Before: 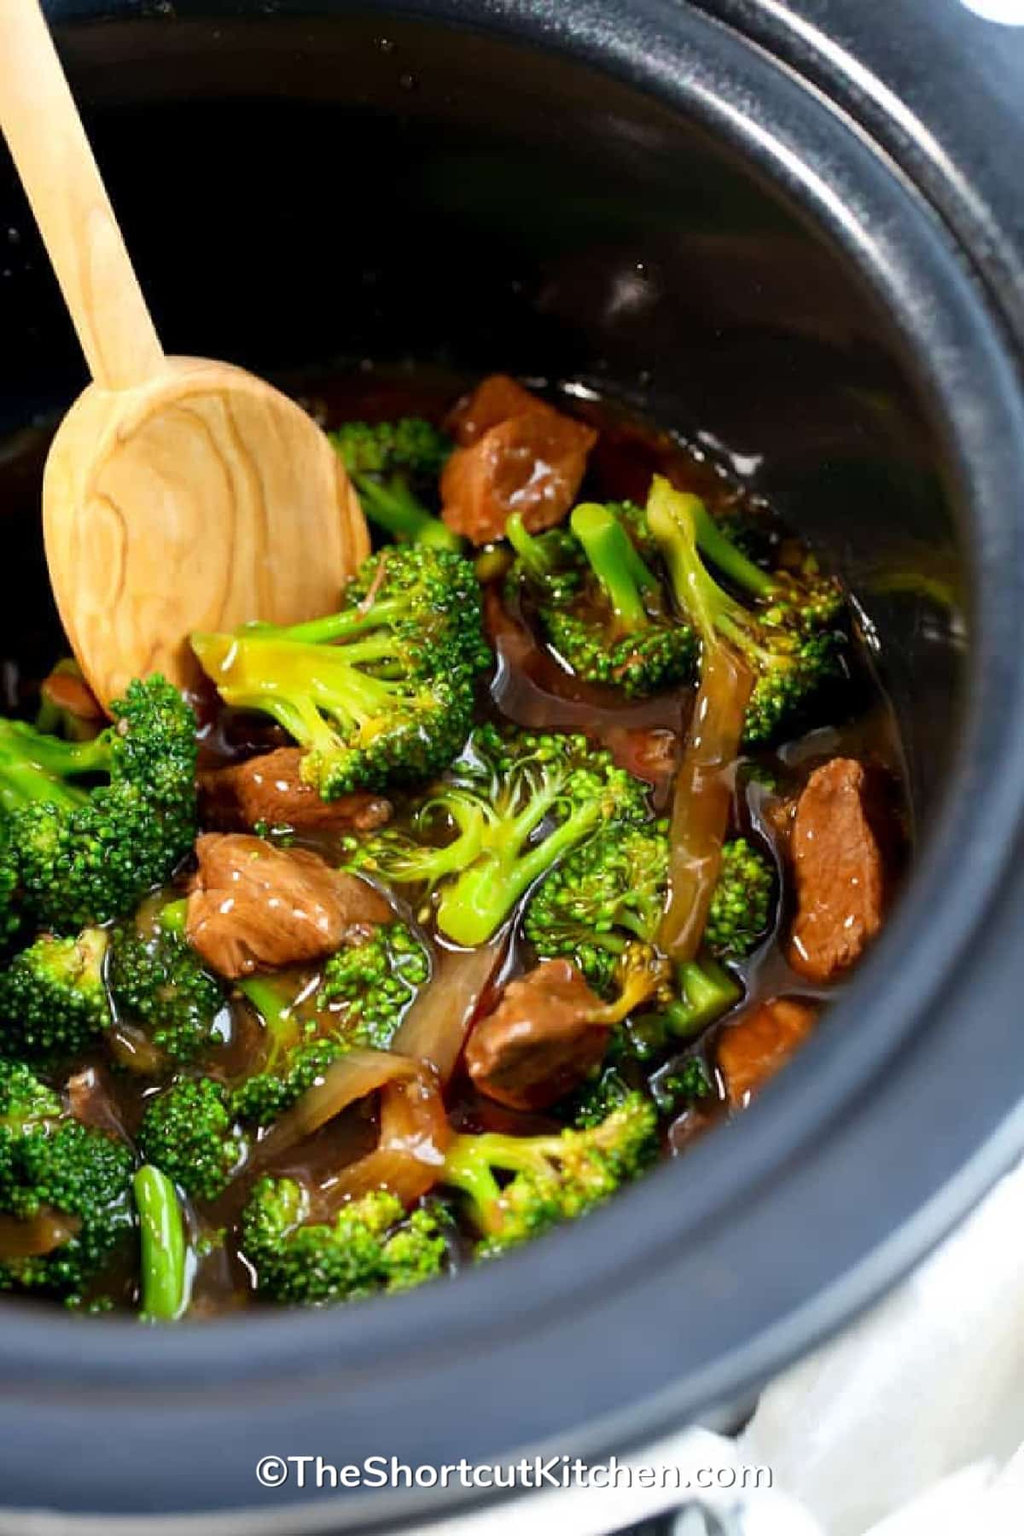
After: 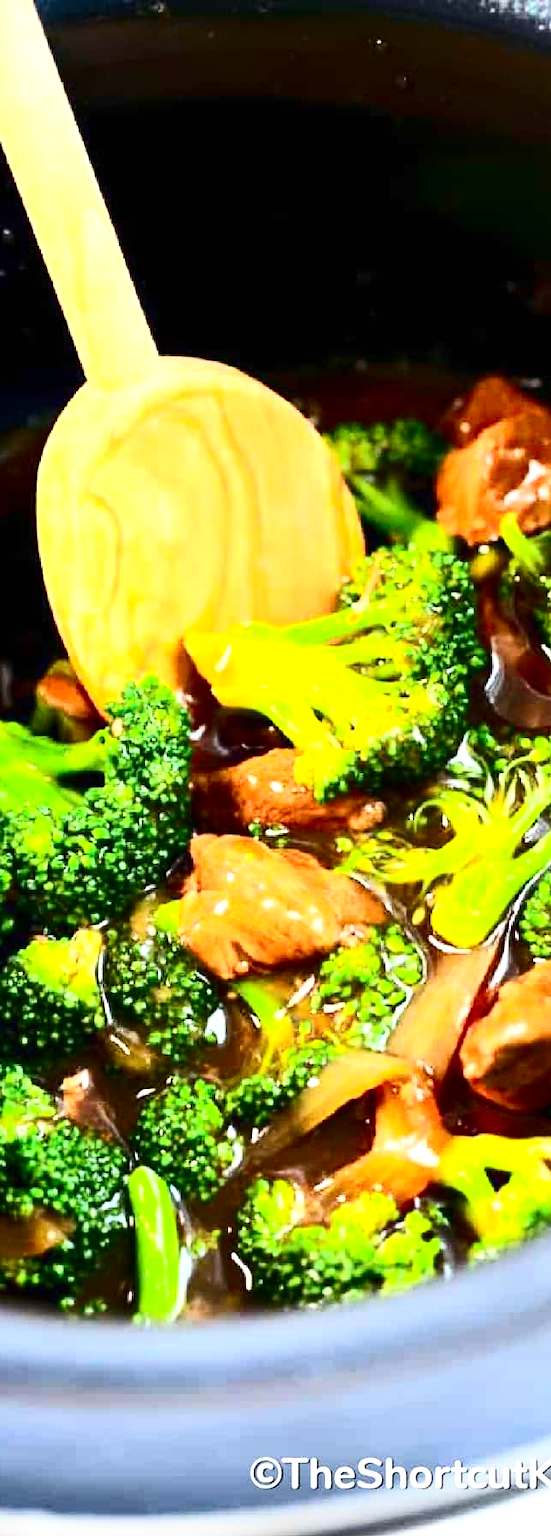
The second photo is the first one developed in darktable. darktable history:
exposure: black level correction 0, exposure 1.1 EV, compensate exposure bias true, compensate highlight preservation false
crop: left 0.587%, right 45.588%, bottom 0.086%
contrast brightness saturation: contrast 0.4, brightness 0.1, saturation 0.21
